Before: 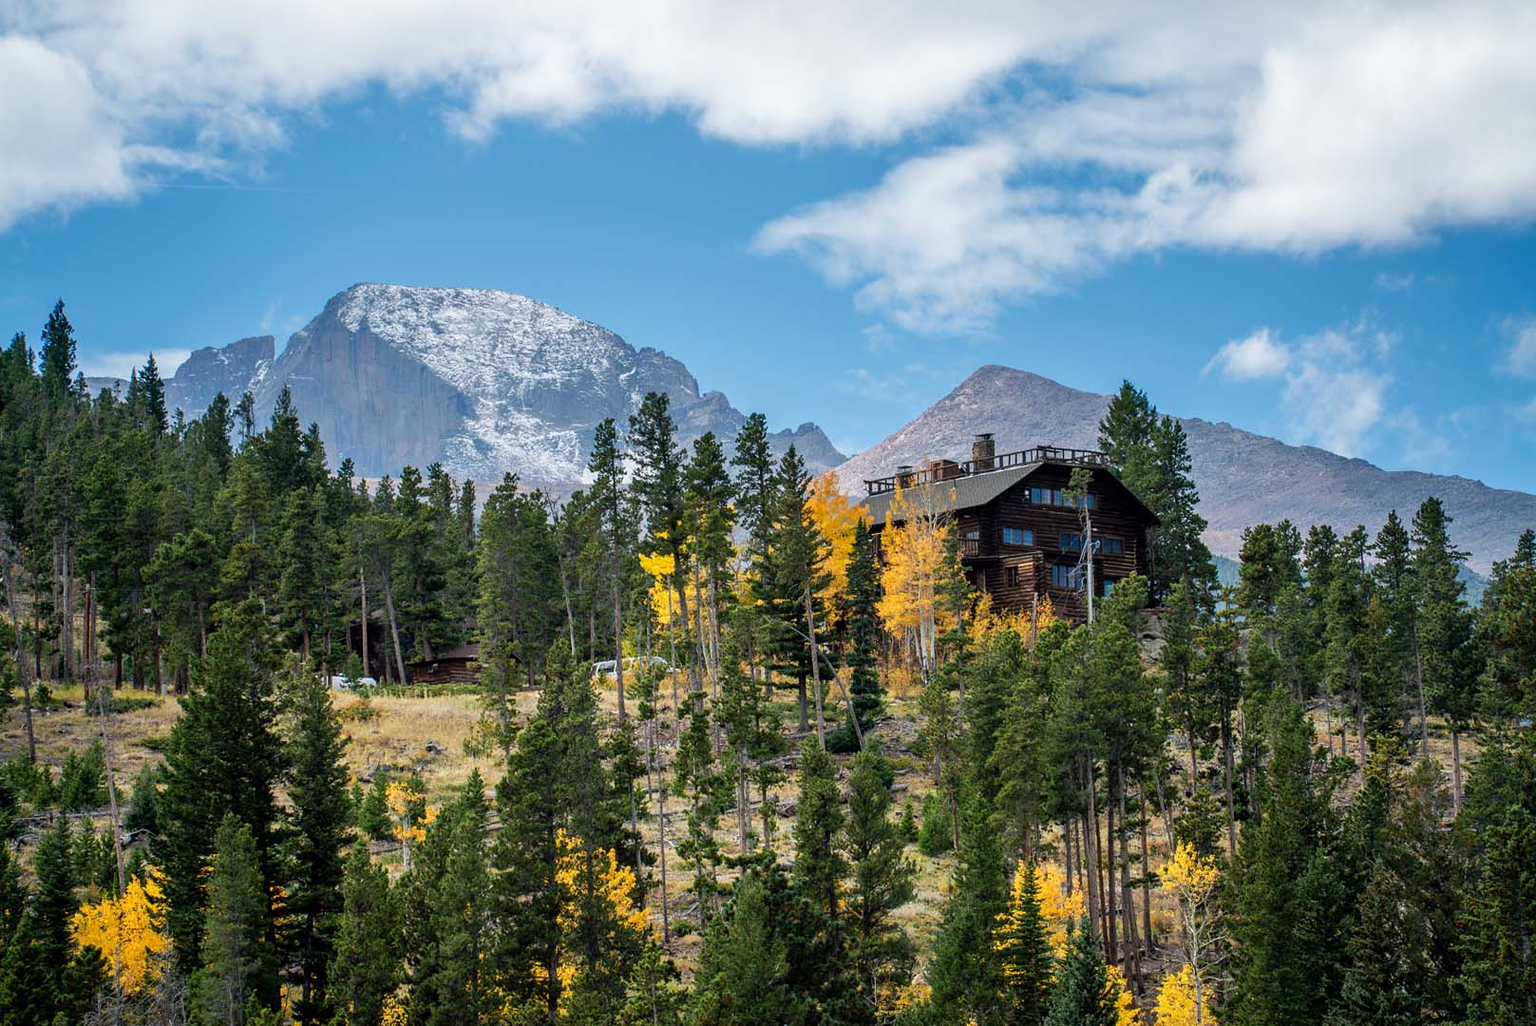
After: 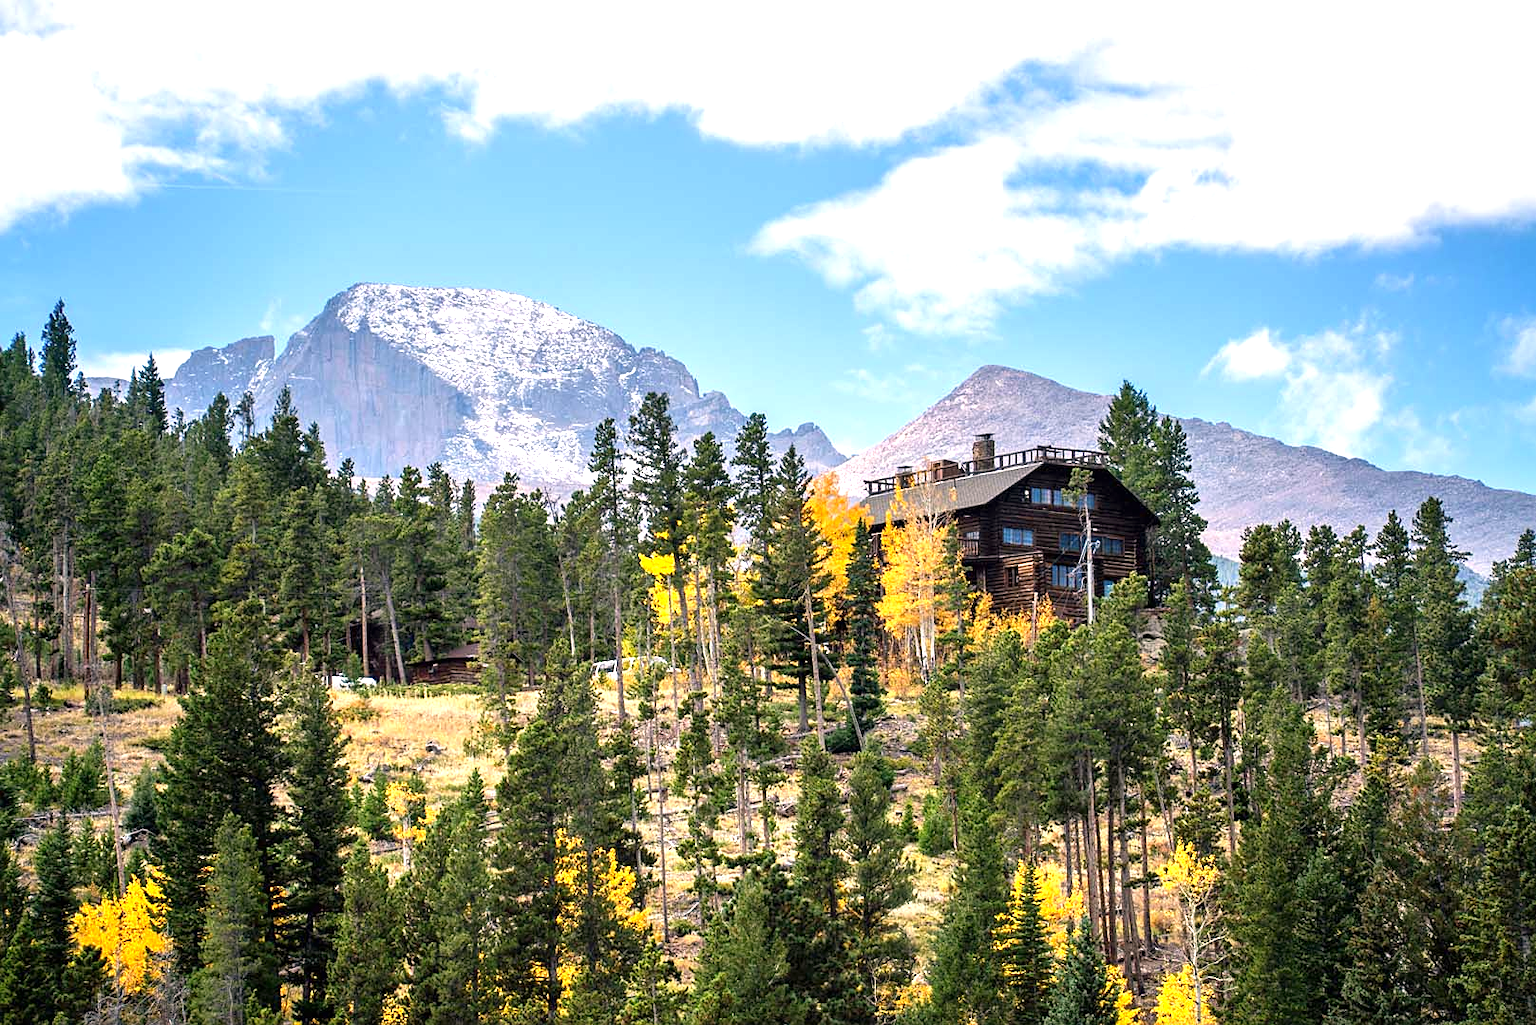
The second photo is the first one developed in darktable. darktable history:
exposure: black level correction 0, exposure 1.001 EV, compensate exposure bias true, compensate highlight preservation false
sharpen: amount 0.214
color correction: highlights a* 7.41, highlights b* 4.16
